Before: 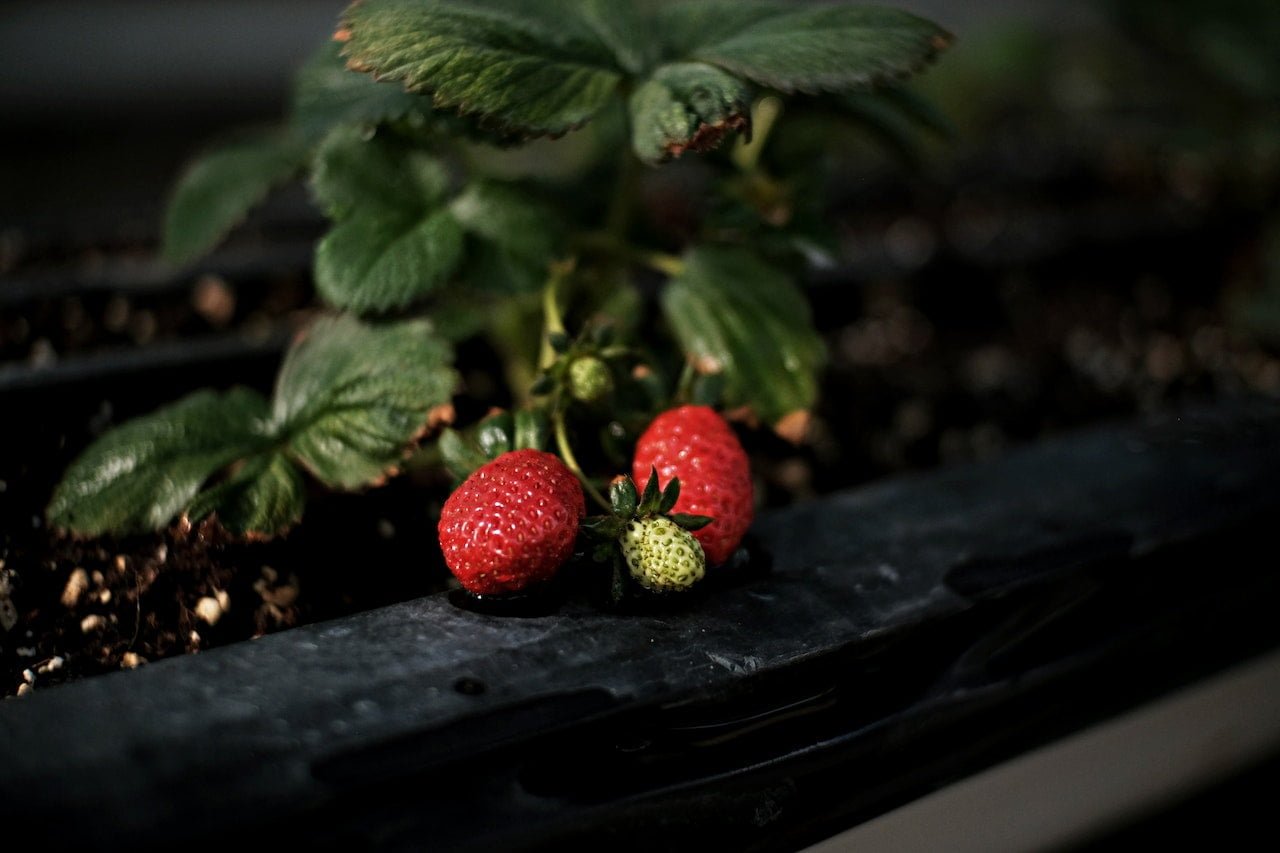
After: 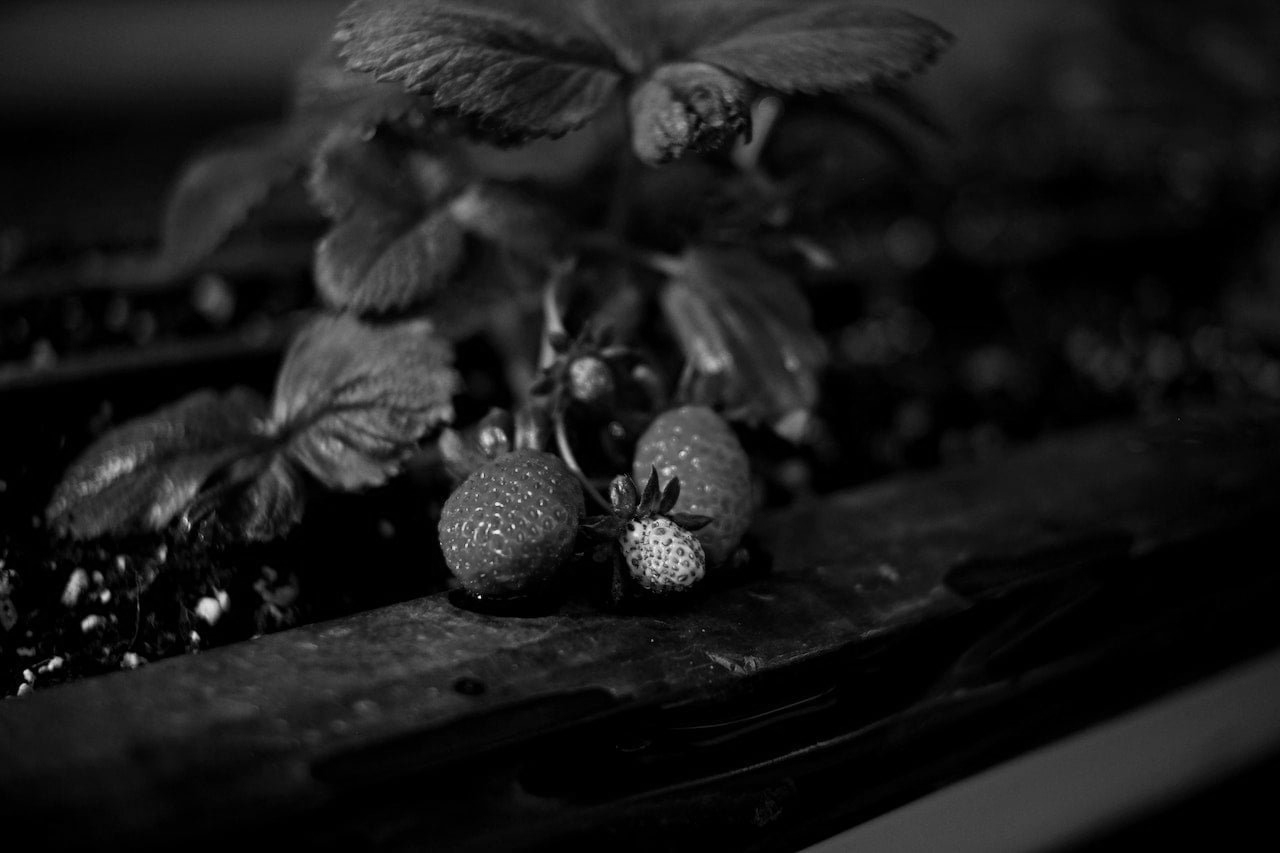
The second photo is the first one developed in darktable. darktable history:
color calibration: output gray [0.22, 0.42, 0.37, 0], gray › normalize channels true, illuminant same as pipeline (D50), x 0.347, y 0.358, temperature 4987.95 K, gamut compression 0.03
